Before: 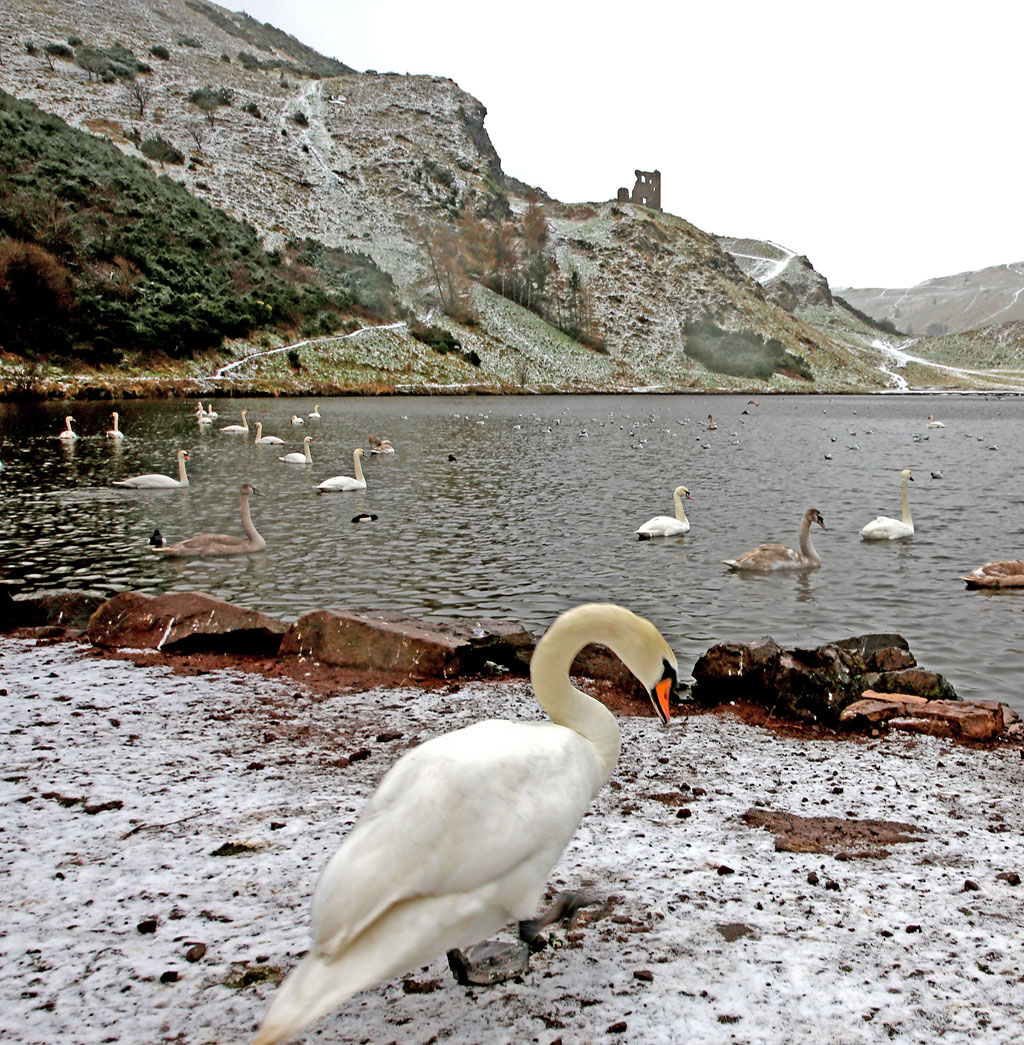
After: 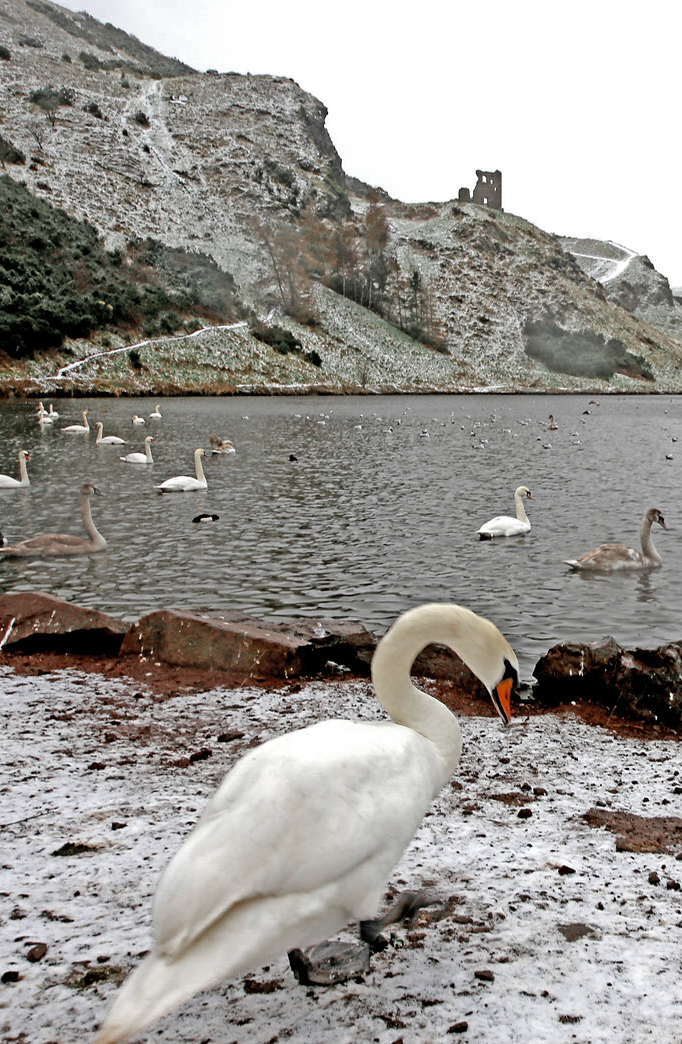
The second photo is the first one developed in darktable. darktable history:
crop and rotate: left 15.61%, right 17.762%
color zones: curves: ch0 [(0, 0.5) (0.125, 0.4) (0.25, 0.5) (0.375, 0.4) (0.5, 0.4) (0.625, 0.35) (0.75, 0.35) (0.875, 0.5)]; ch1 [(0, 0.35) (0.125, 0.45) (0.25, 0.35) (0.375, 0.35) (0.5, 0.35) (0.625, 0.35) (0.75, 0.45) (0.875, 0.35)]; ch2 [(0, 0.6) (0.125, 0.5) (0.25, 0.5) (0.375, 0.6) (0.5, 0.6) (0.625, 0.5) (0.75, 0.5) (0.875, 0.5)], mix 40.38%
